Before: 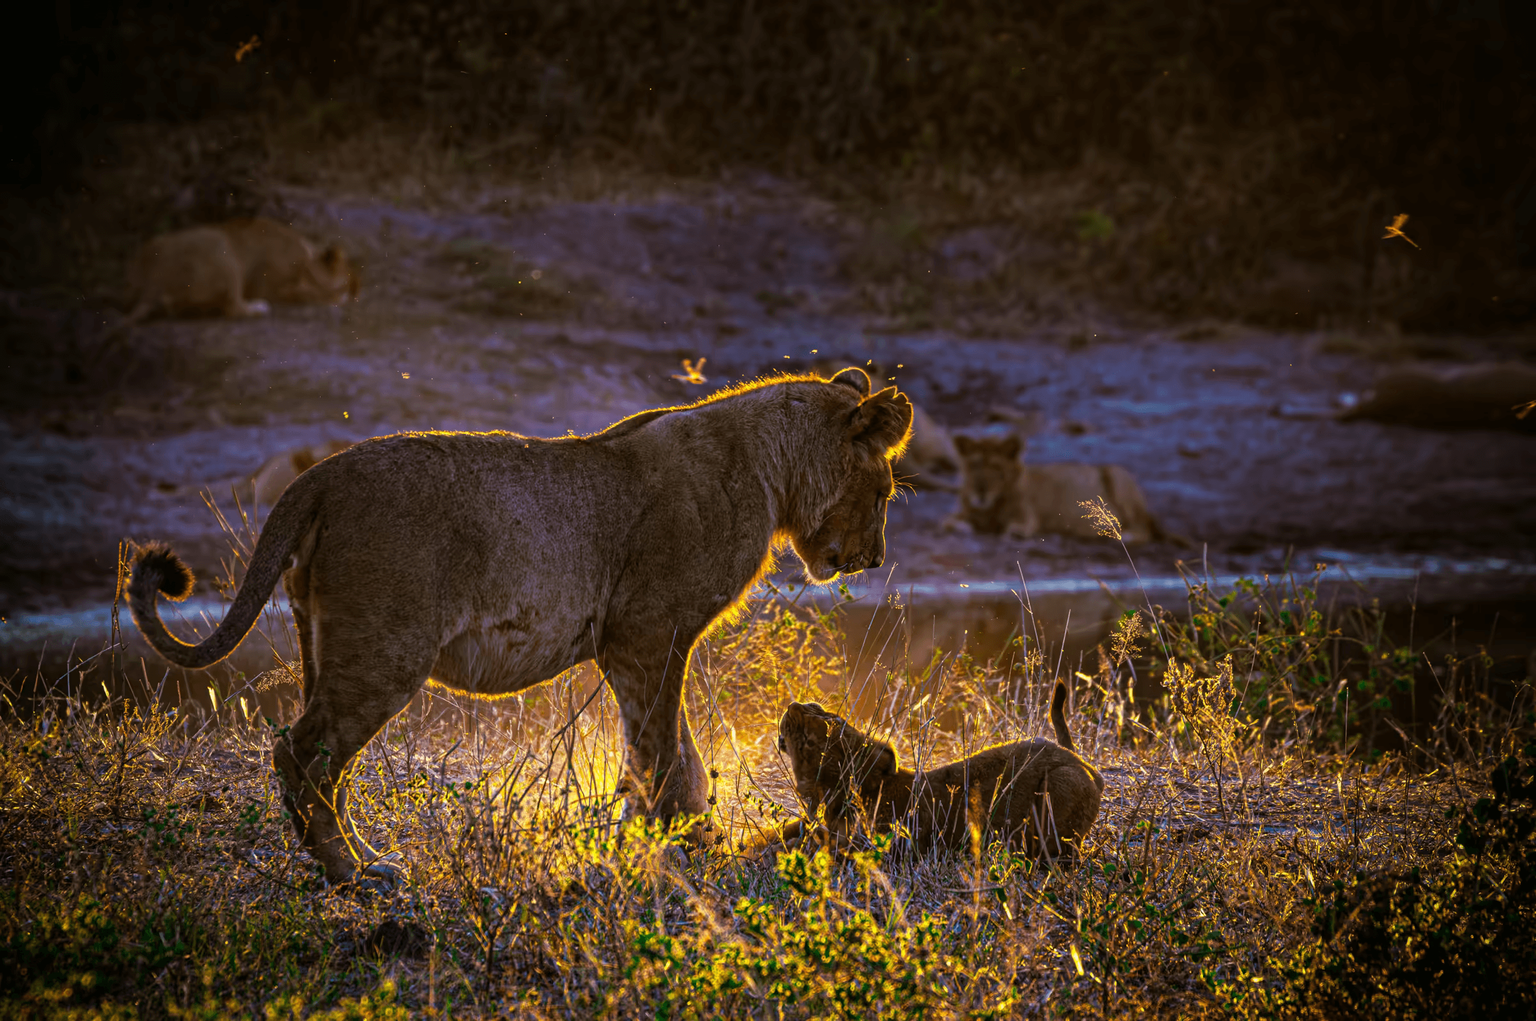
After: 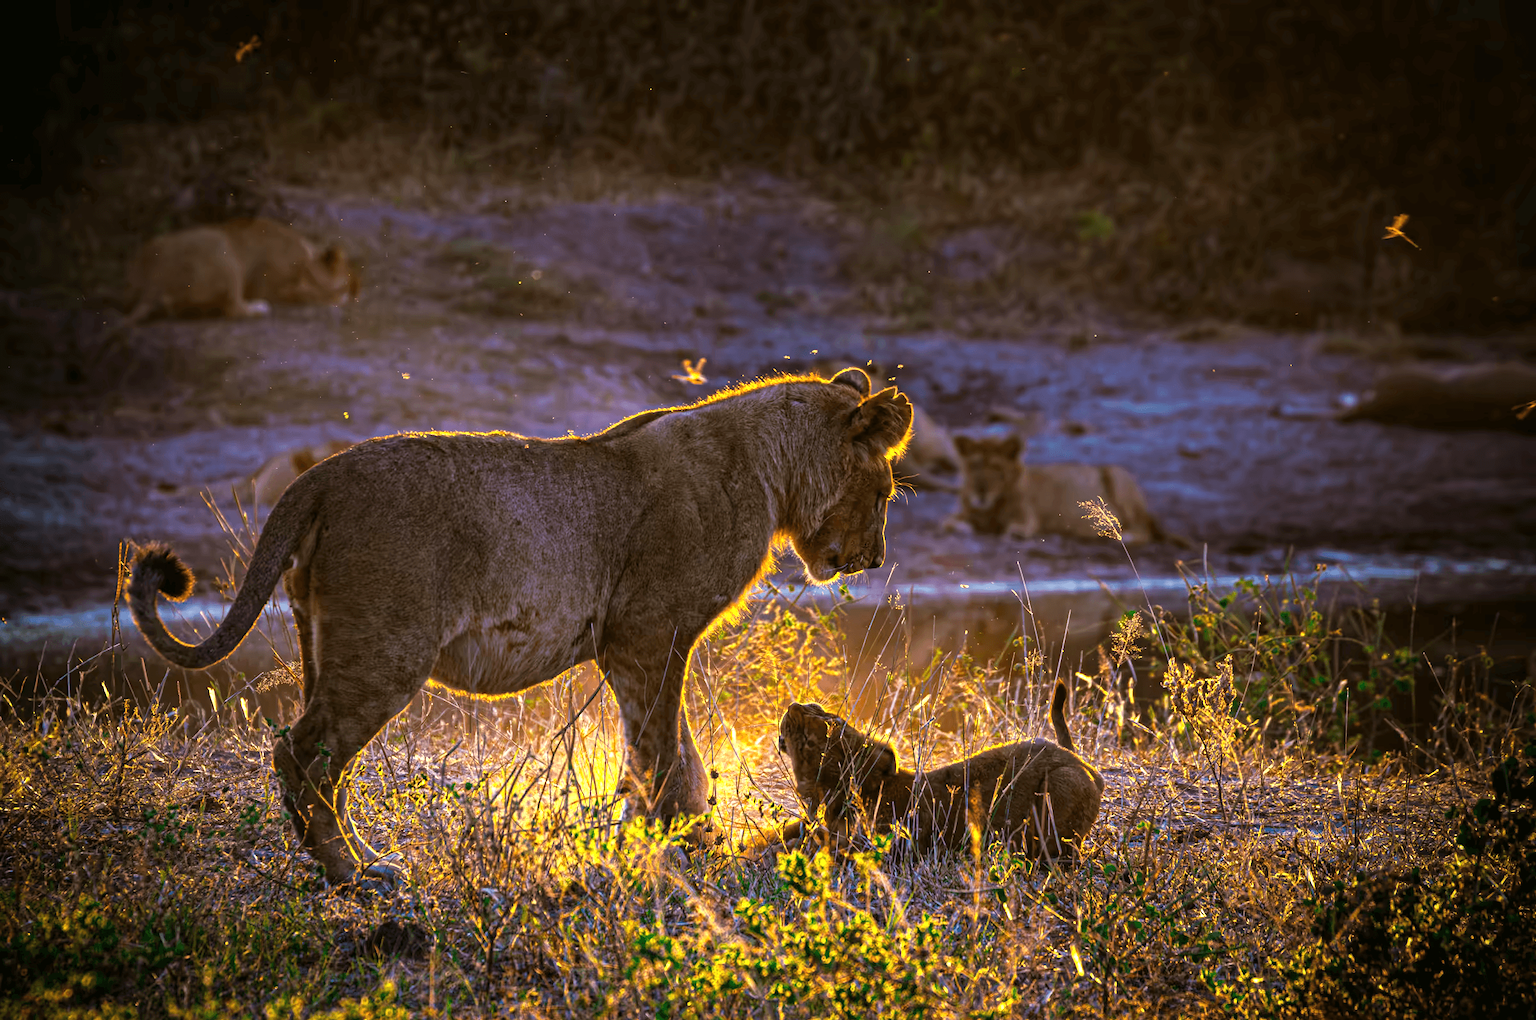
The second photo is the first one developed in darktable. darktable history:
crop: bottom 0.071%
exposure: exposure 0.6 EV, compensate highlight preservation false
